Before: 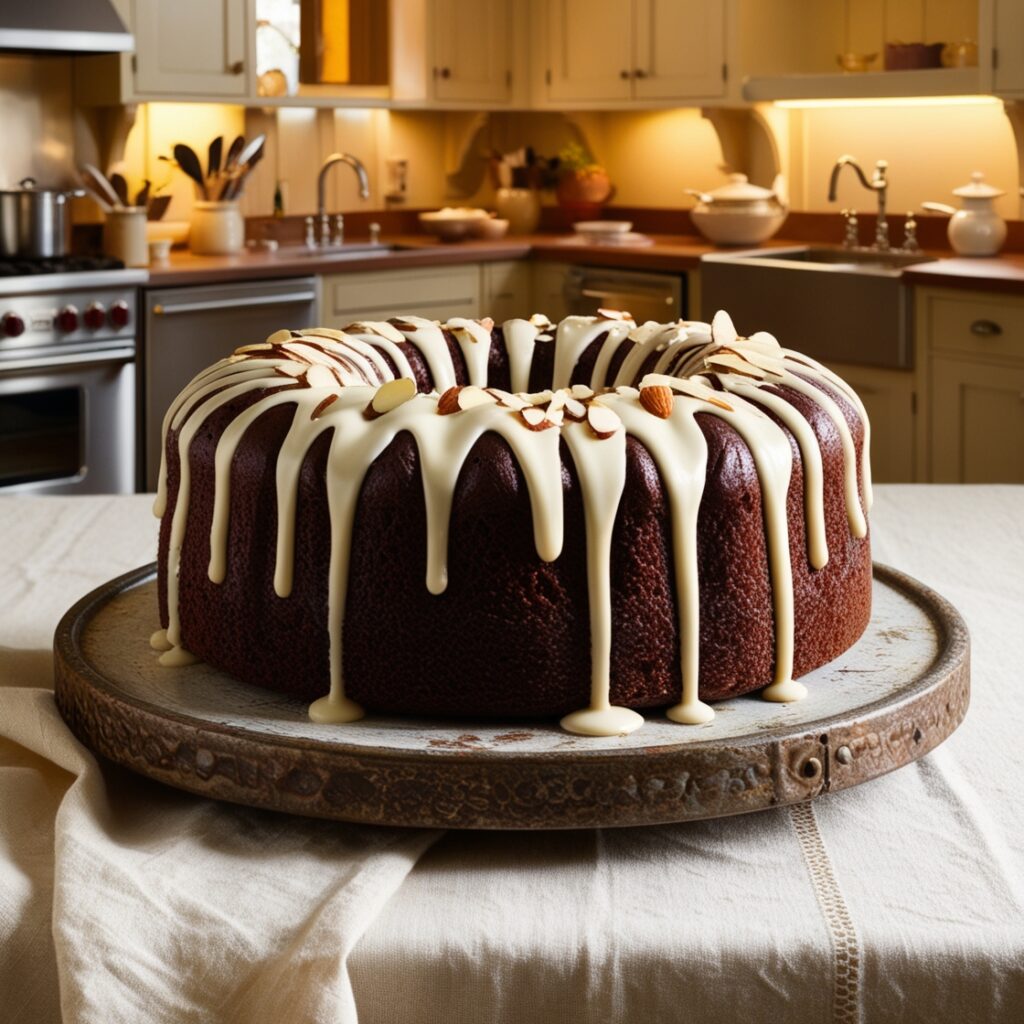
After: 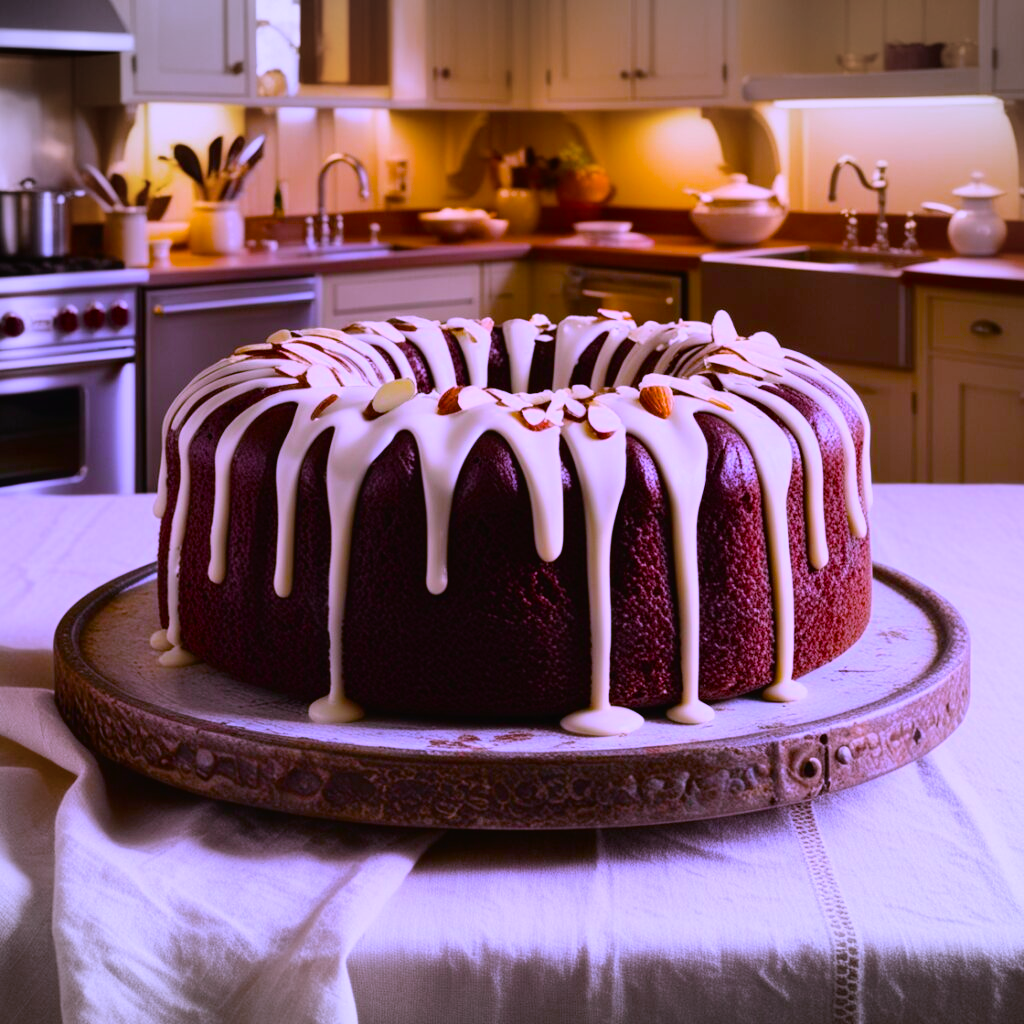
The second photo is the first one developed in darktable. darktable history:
color balance rgb: linear chroma grading › global chroma 15%, perceptual saturation grading › global saturation 30%
exposure: exposure -0.153 EV, compensate highlight preservation false
white balance: red 0.98, blue 1.61
vignetting: fall-off start 100%, brightness -0.282, width/height ratio 1.31
tone curve: curves: ch0 [(0, 0.013) (0.036, 0.035) (0.274, 0.288) (0.504, 0.536) (0.844, 0.84) (1, 0.97)]; ch1 [(0, 0) (0.389, 0.403) (0.462, 0.48) (0.499, 0.5) (0.522, 0.534) (0.567, 0.588) (0.626, 0.645) (0.749, 0.781) (1, 1)]; ch2 [(0, 0) (0.457, 0.486) (0.5, 0.501) (0.533, 0.539) (0.599, 0.6) (0.704, 0.732) (1, 1)], color space Lab, independent channels, preserve colors none
